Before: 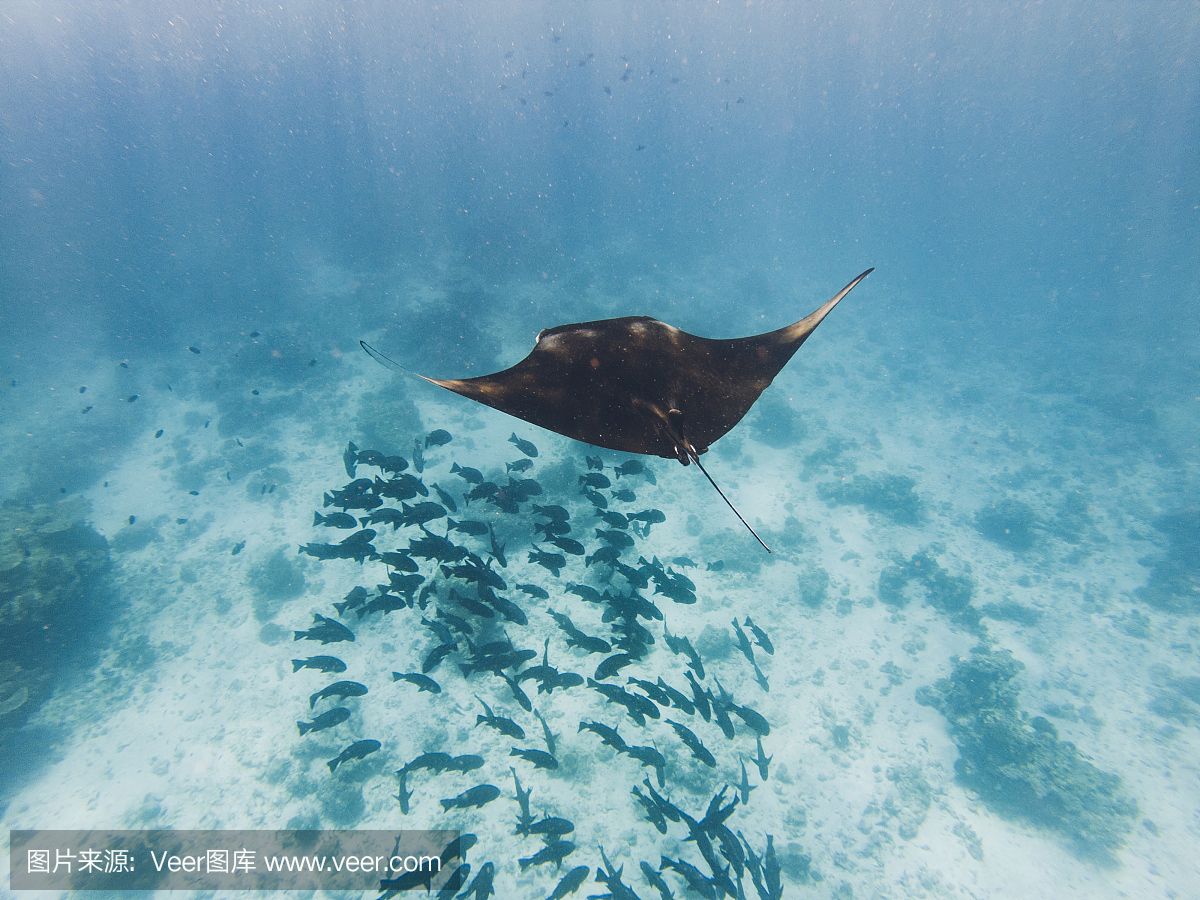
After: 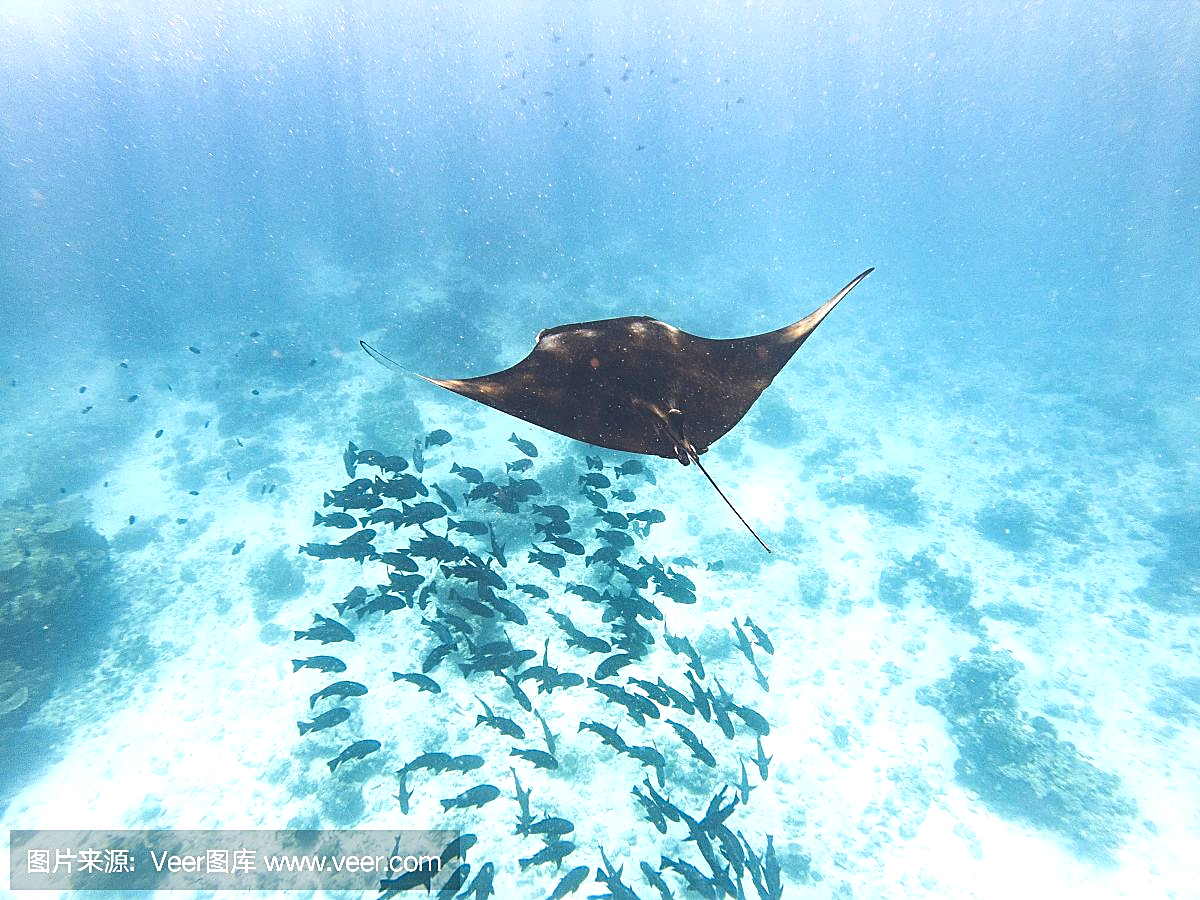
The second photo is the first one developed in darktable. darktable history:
exposure: exposure 0.943 EV, compensate highlight preservation false
sharpen: on, module defaults
